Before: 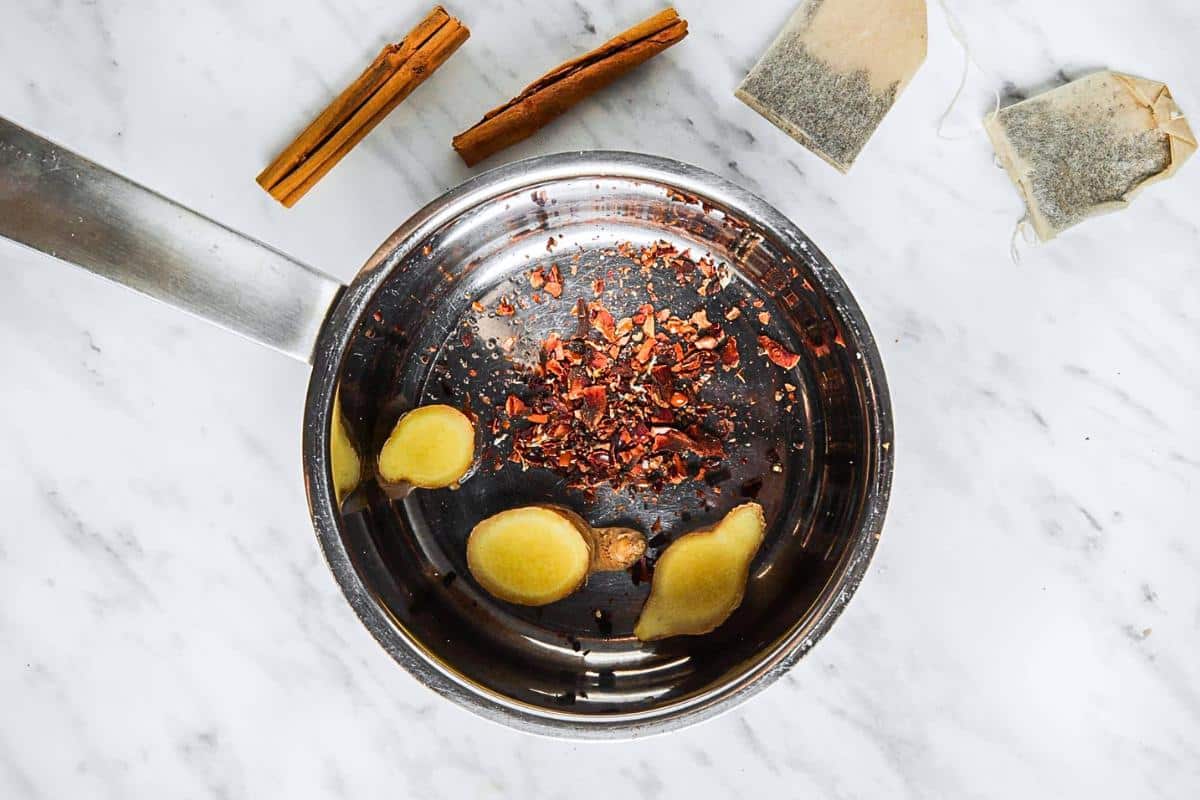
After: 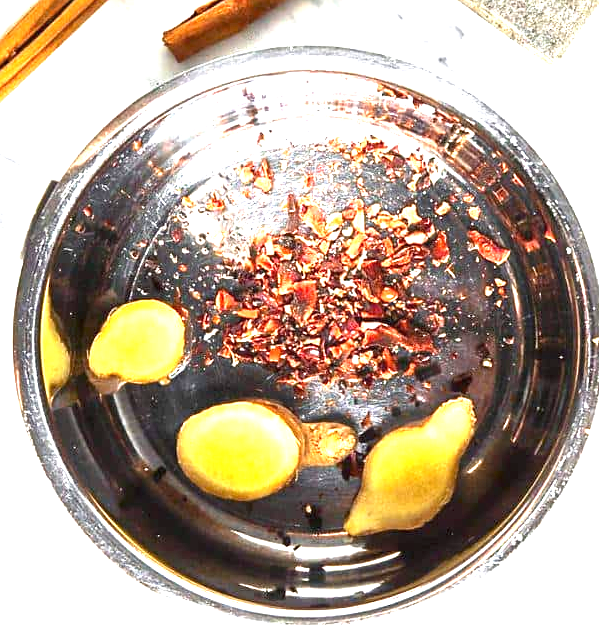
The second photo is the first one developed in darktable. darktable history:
crop and rotate: angle 0.014°, left 24.21%, top 13.205%, right 25.777%, bottom 8.62%
exposure: black level correction 0, exposure 1.743 EV, compensate highlight preservation false
